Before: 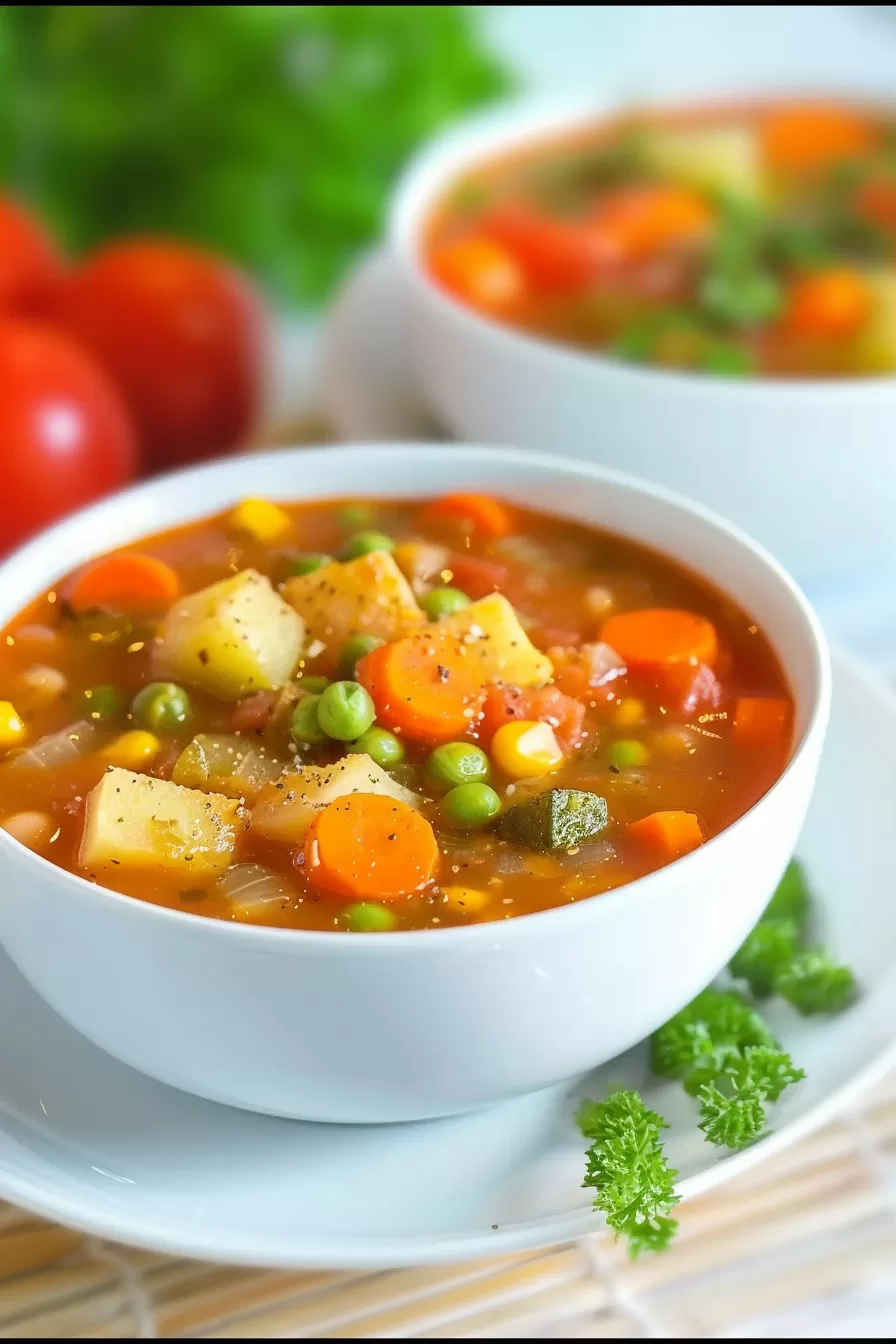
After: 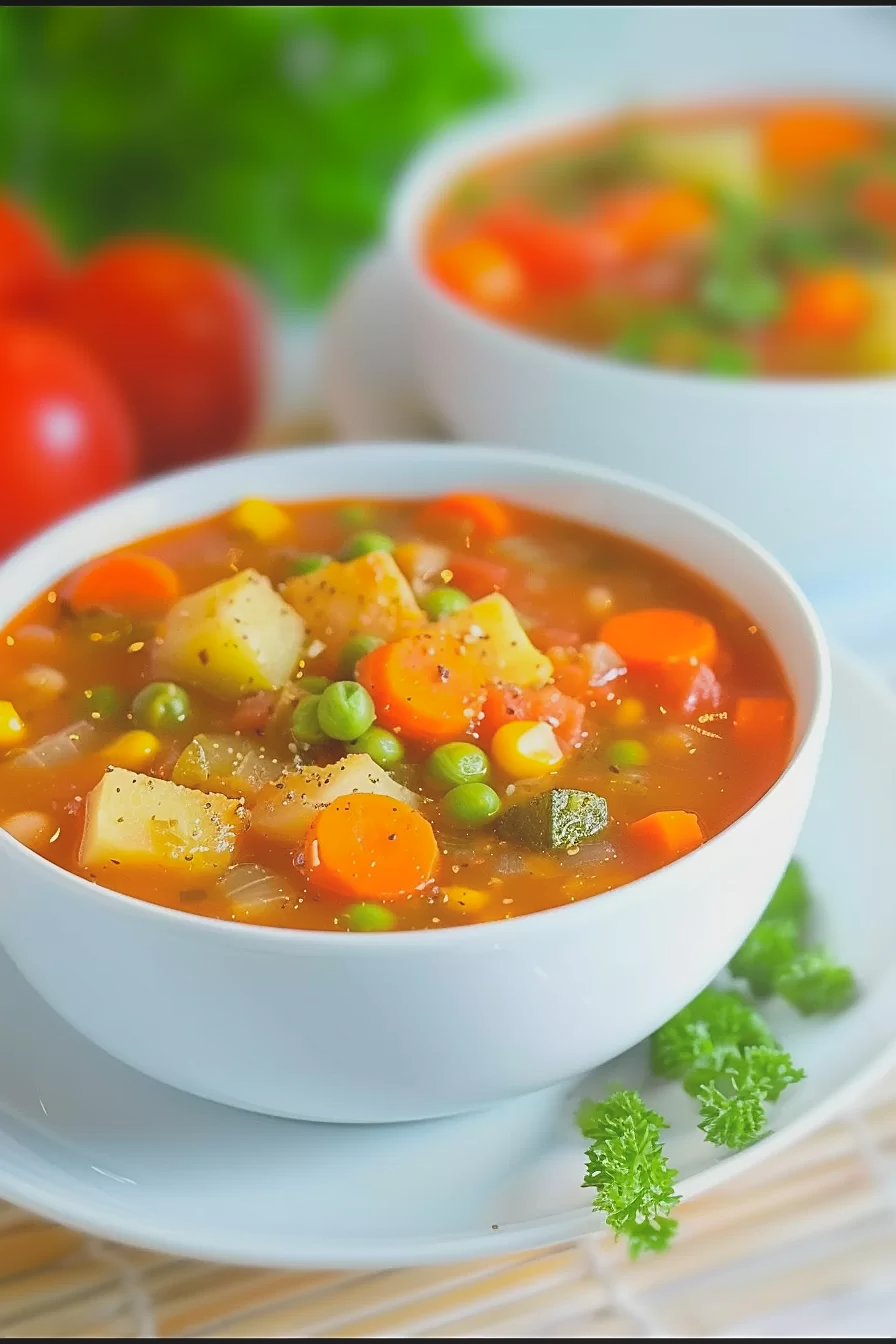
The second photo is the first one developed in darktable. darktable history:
local contrast: detail 69%
sharpen: on, module defaults
